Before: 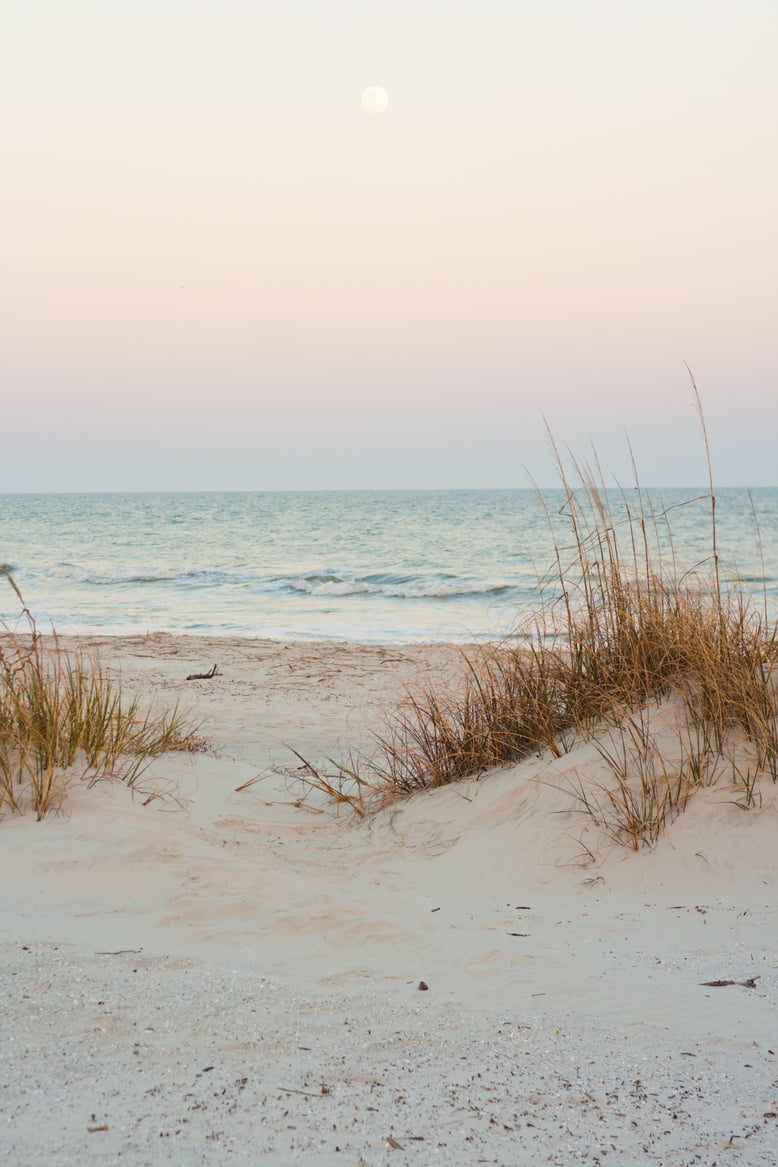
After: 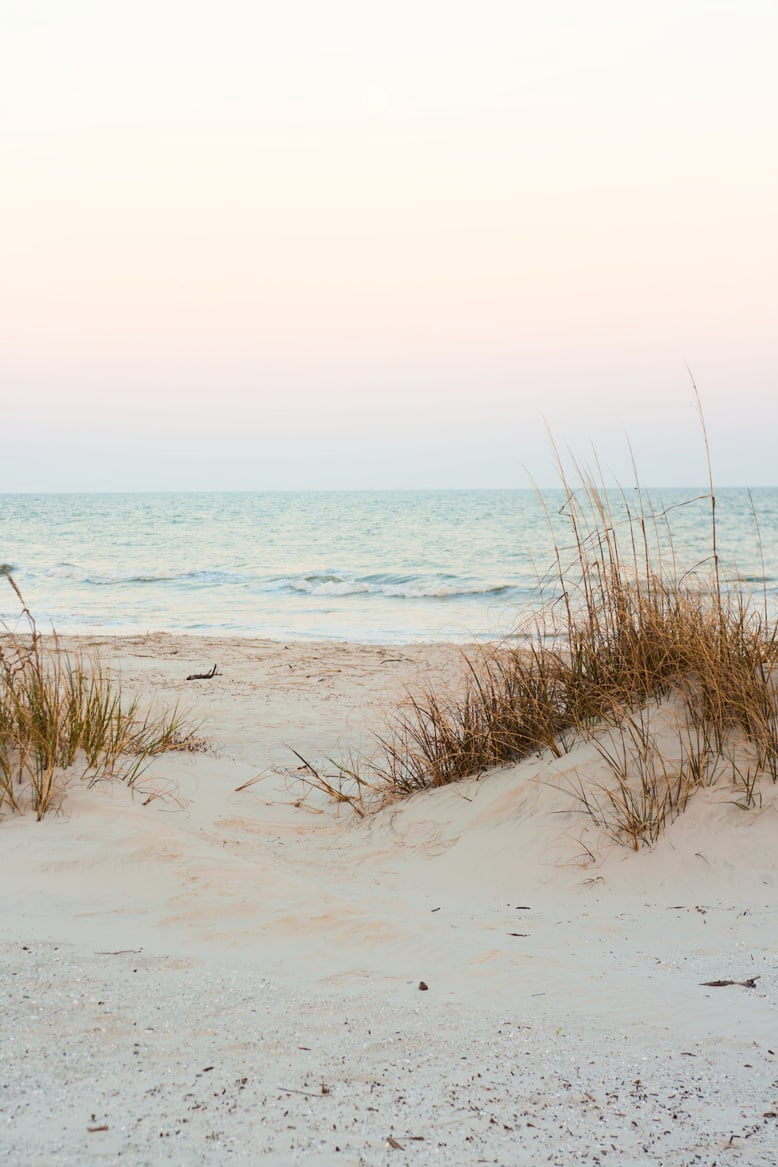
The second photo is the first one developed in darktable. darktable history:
shadows and highlights: shadows -63.96, white point adjustment -5.3, highlights 61.08
